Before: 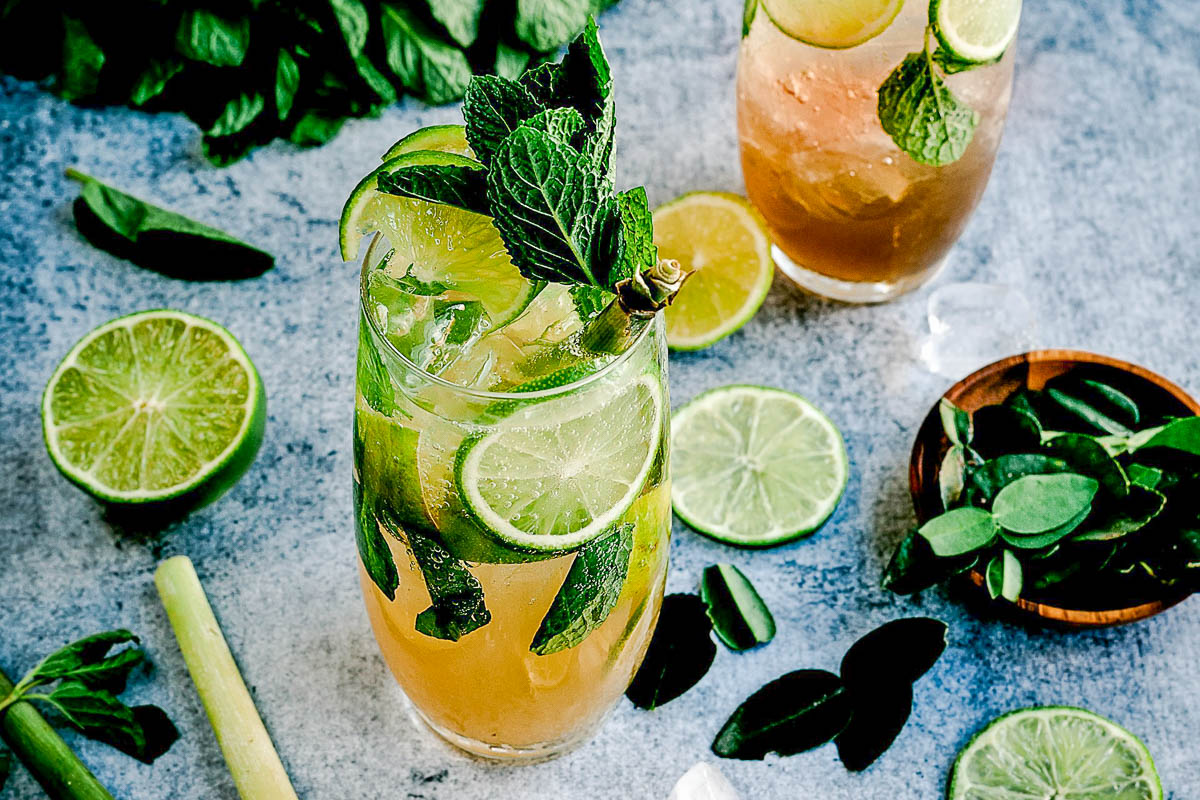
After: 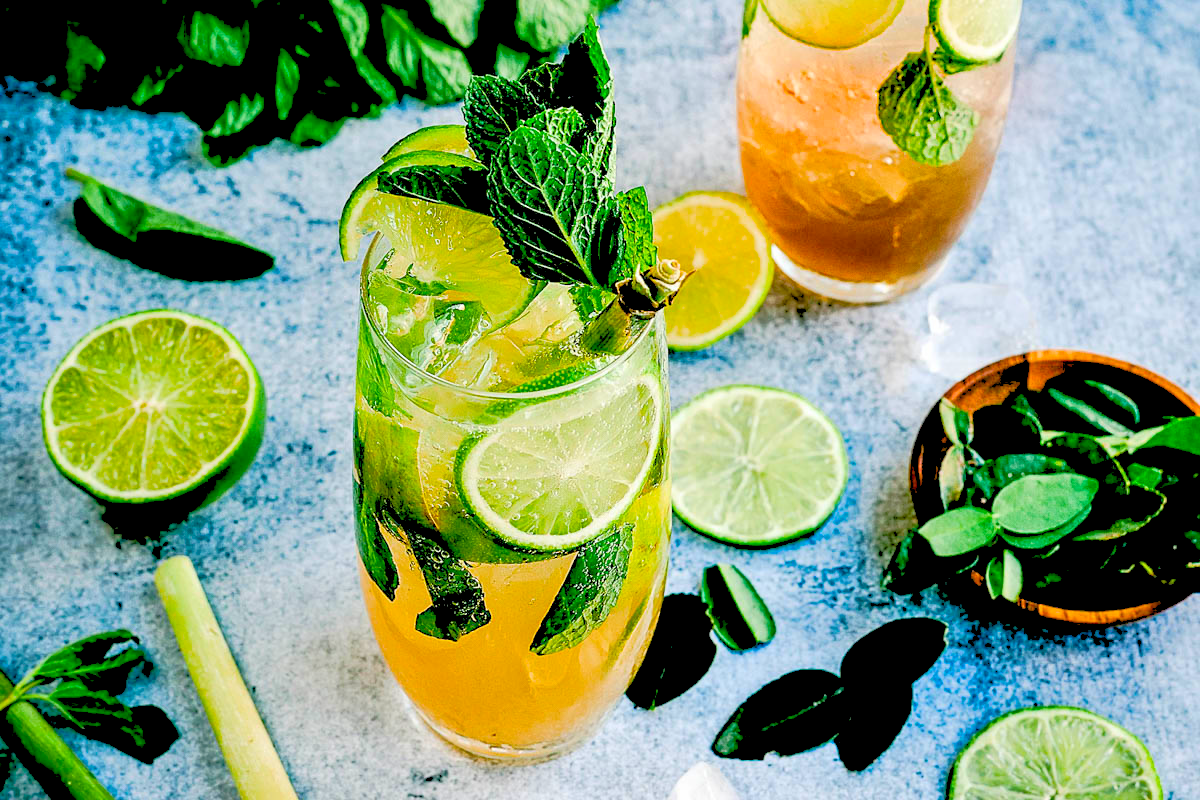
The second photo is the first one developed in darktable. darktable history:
rgb levels: levels [[0.027, 0.429, 0.996], [0, 0.5, 1], [0, 0.5, 1]]
rgb curve: curves: ch0 [(0, 0) (0.072, 0.166) (0.217, 0.293) (0.414, 0.42) (1, 1)], compensate middle gray true, preserve colors basic power
color balance rgb: perceptual saturation grading › global saturation 20%, global vibrance 20%
